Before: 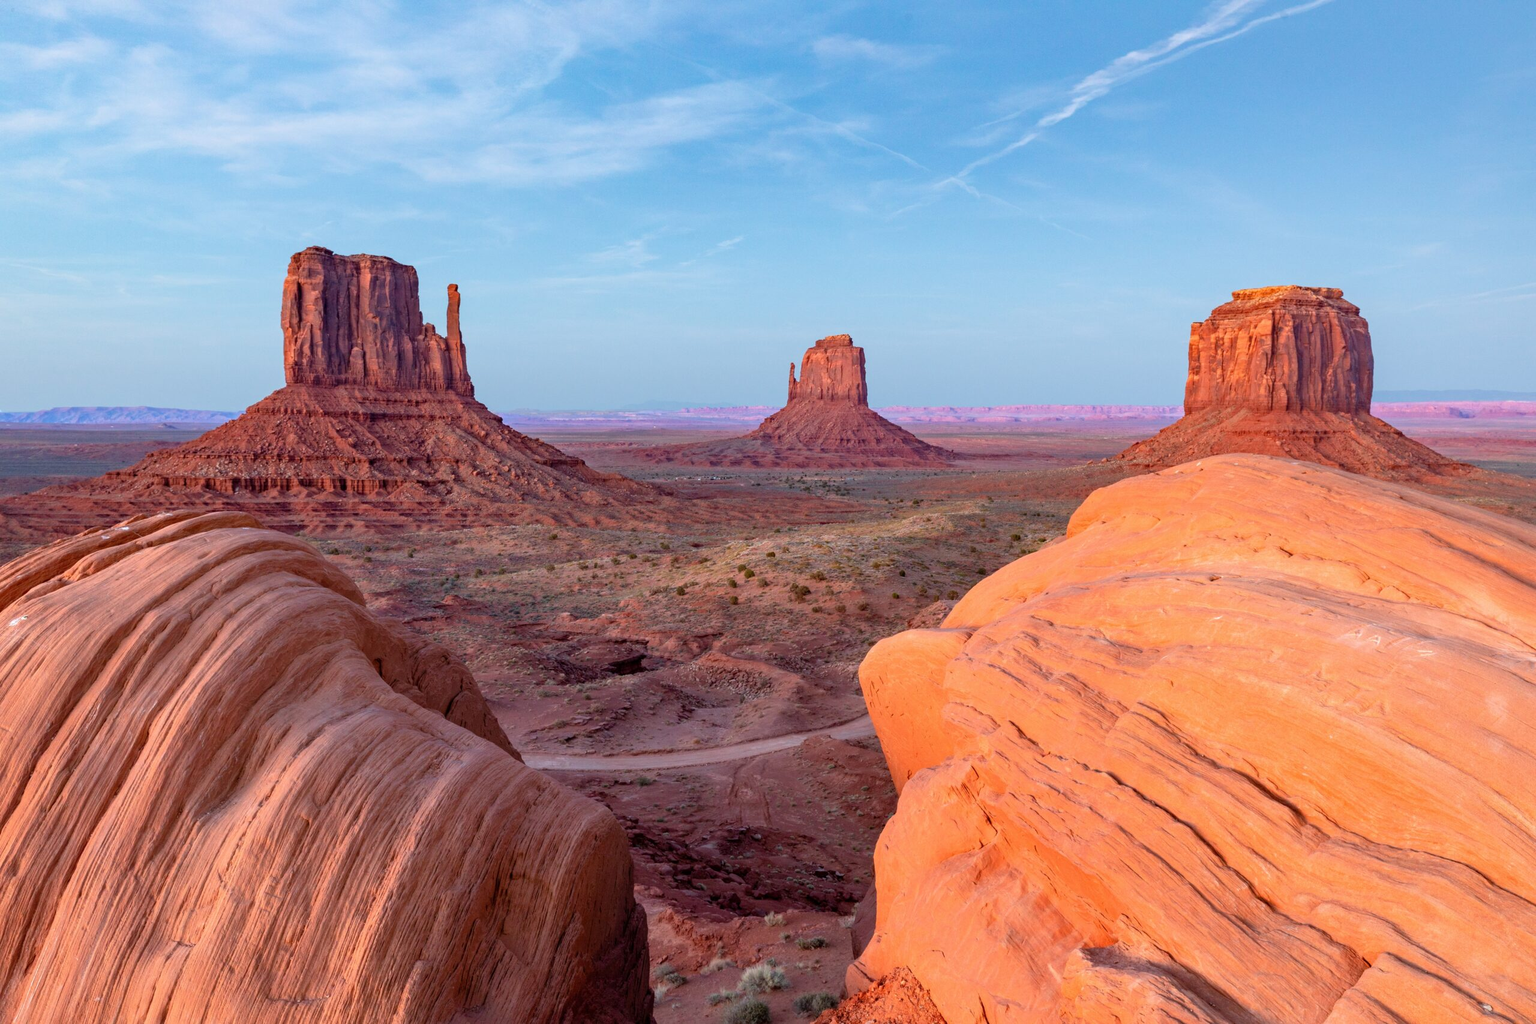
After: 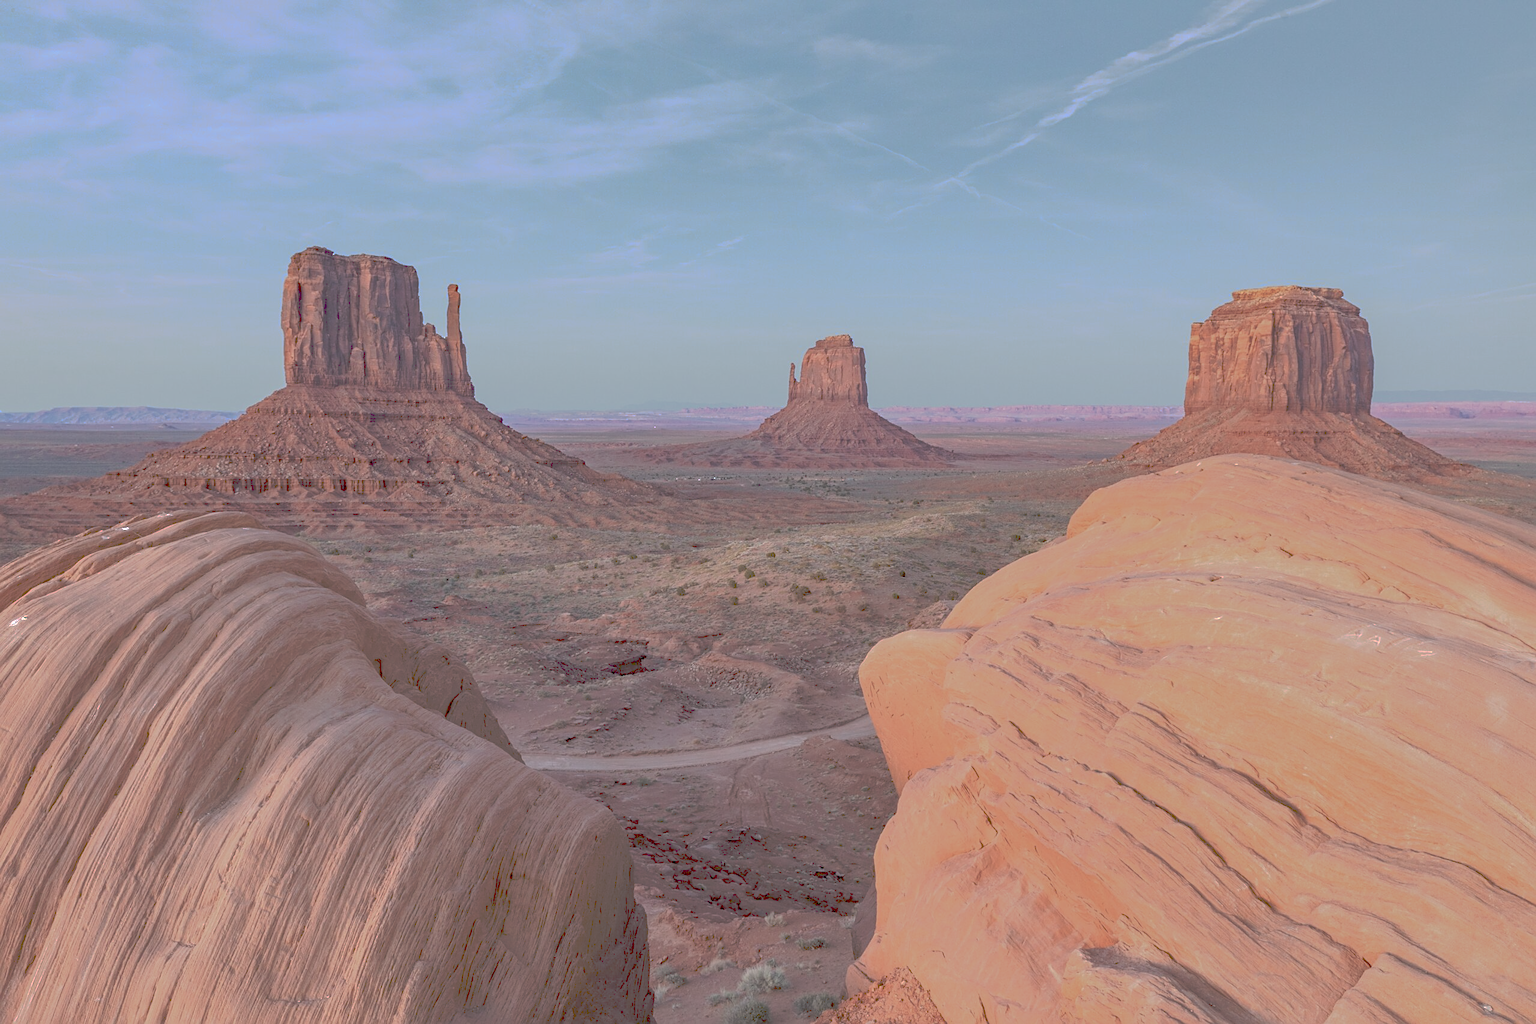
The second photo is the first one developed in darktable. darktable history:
local contrast: on, module defaults
sharpen: amount 0.48
tone curve: curves: ch0 [(0, 0) (0.003, 0.322) (0.011, 0.327) (0.025, 0.345) (0.044, 0.365) (0.069, 0.378) (0.1, 0.391) (0.136, 0.403) (0.177, 0.412) (0.224, 0.429) (0.277, 0.448) (0.335, 0.474) (0.399, 0.503) (0.468, 0.537) (0.543, 0.57) (0.623, 0.61) (0.709, 0.653) (0.801, 0.699) (0.898, 0.75) (1, 1)], preserve colors none
